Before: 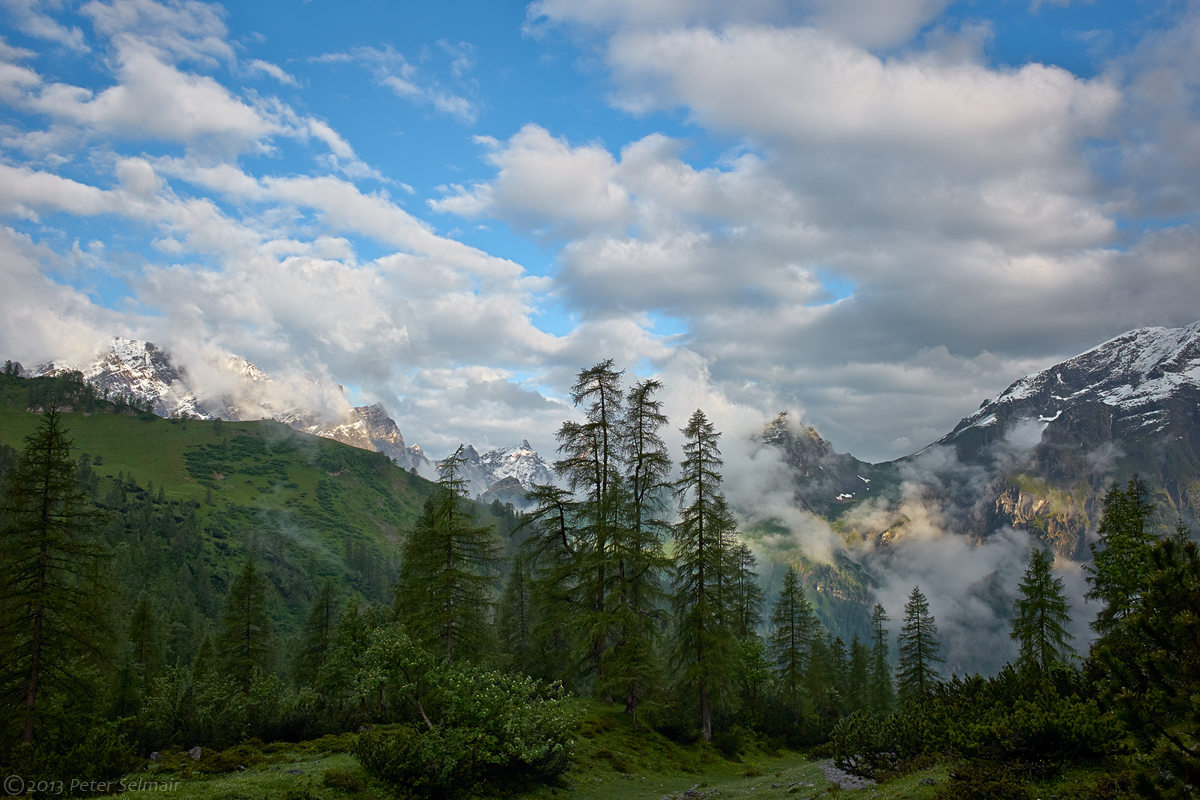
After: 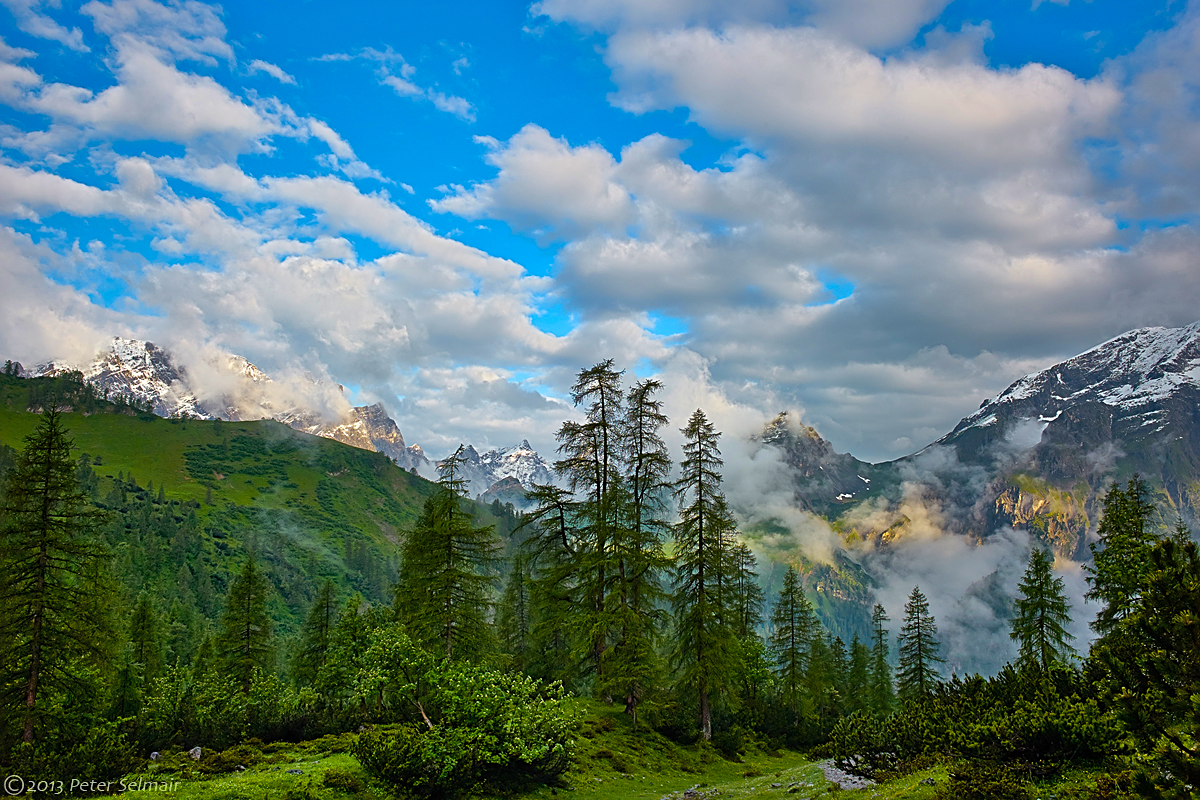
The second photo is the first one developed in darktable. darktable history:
sharpen: on, module defaults
color balance rgb: linear chroma grading › global chroma 9.088%, perceptual saturation grading › global saturation 39.368%, global vibrance 20.294%
shadows and highlights: shadows 58.56, highlights color adjustment 89.18%, soften with gaussian
